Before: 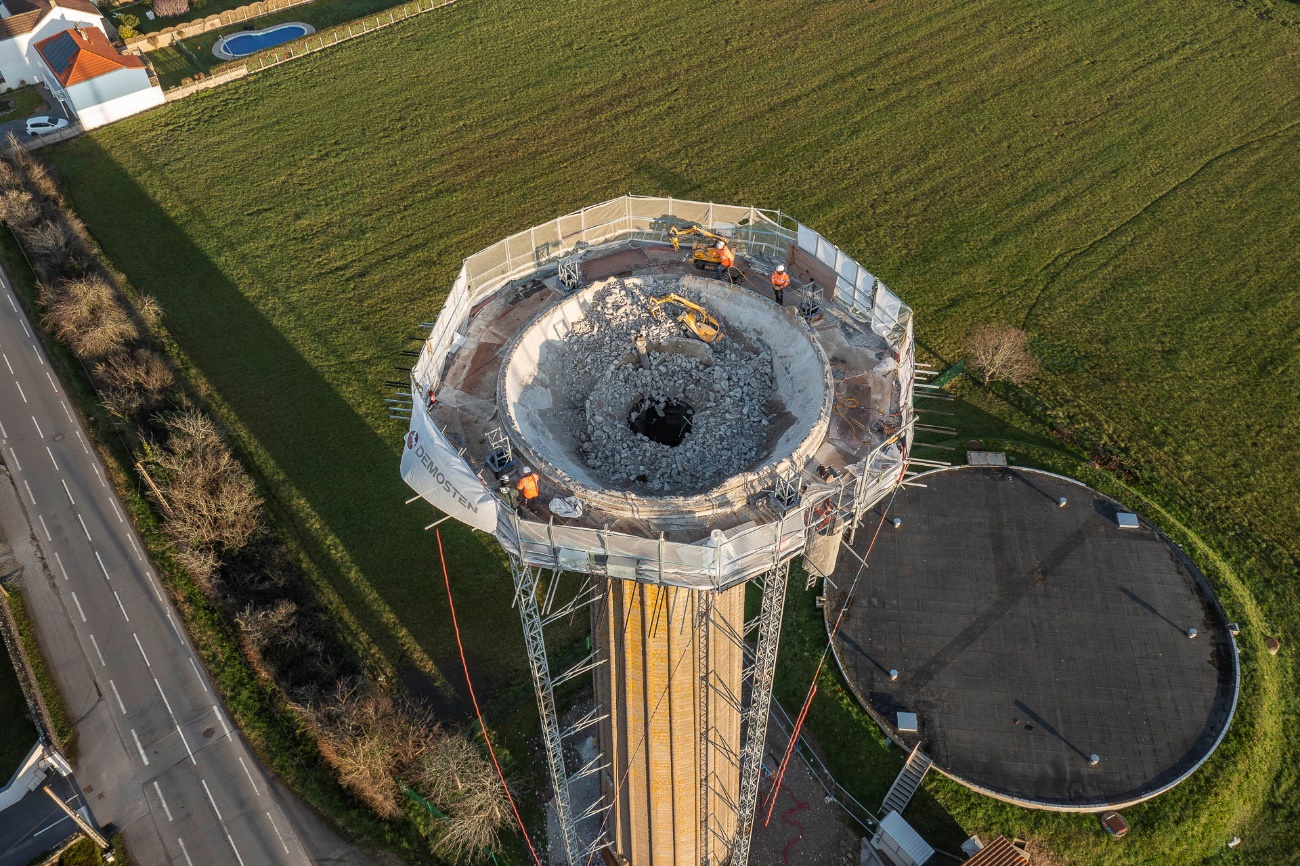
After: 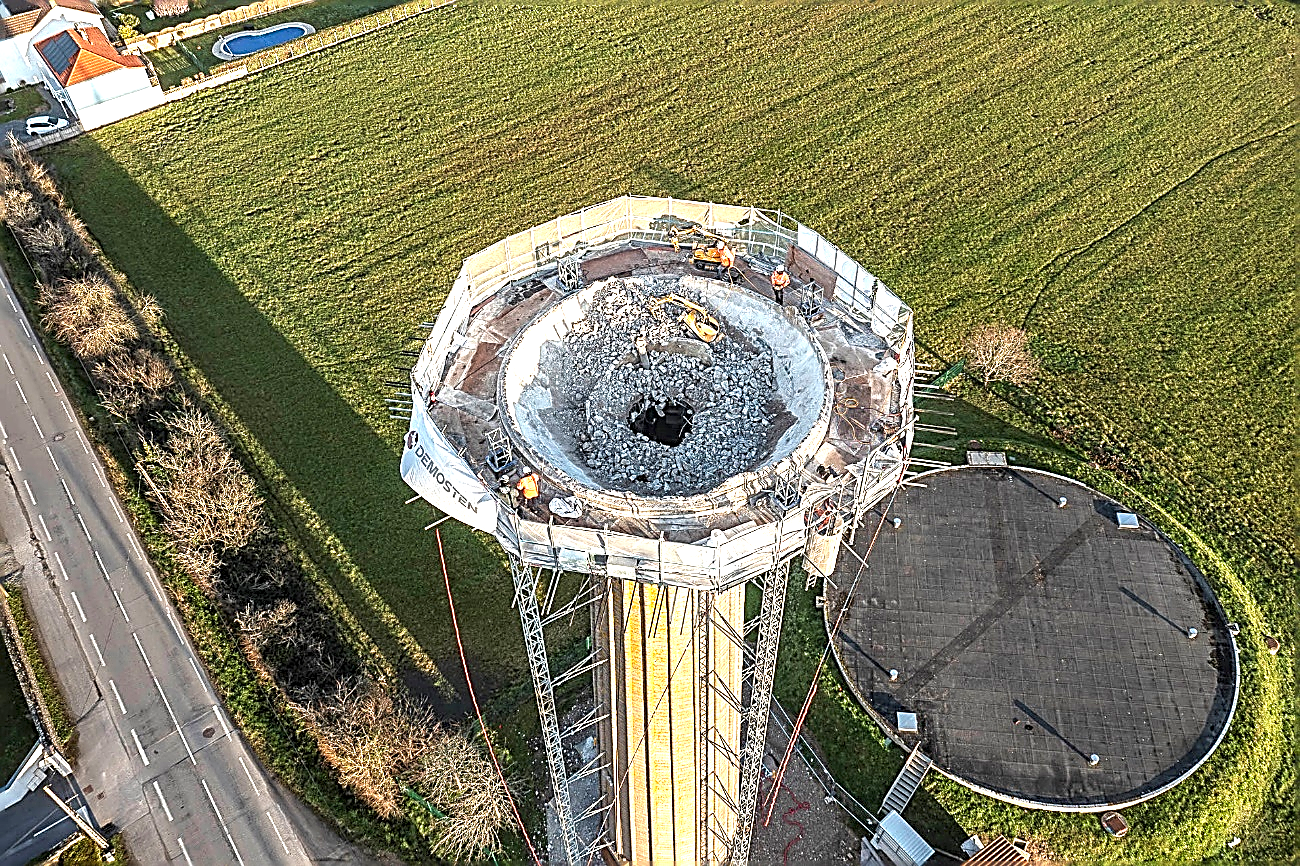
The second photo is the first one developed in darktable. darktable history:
sharpen: amount 1.861
exposure: exposure 1.25 EV, compensate exposure bias true, compensate highlight preservation false
local contrast: highlights 83%, shadows 81%
